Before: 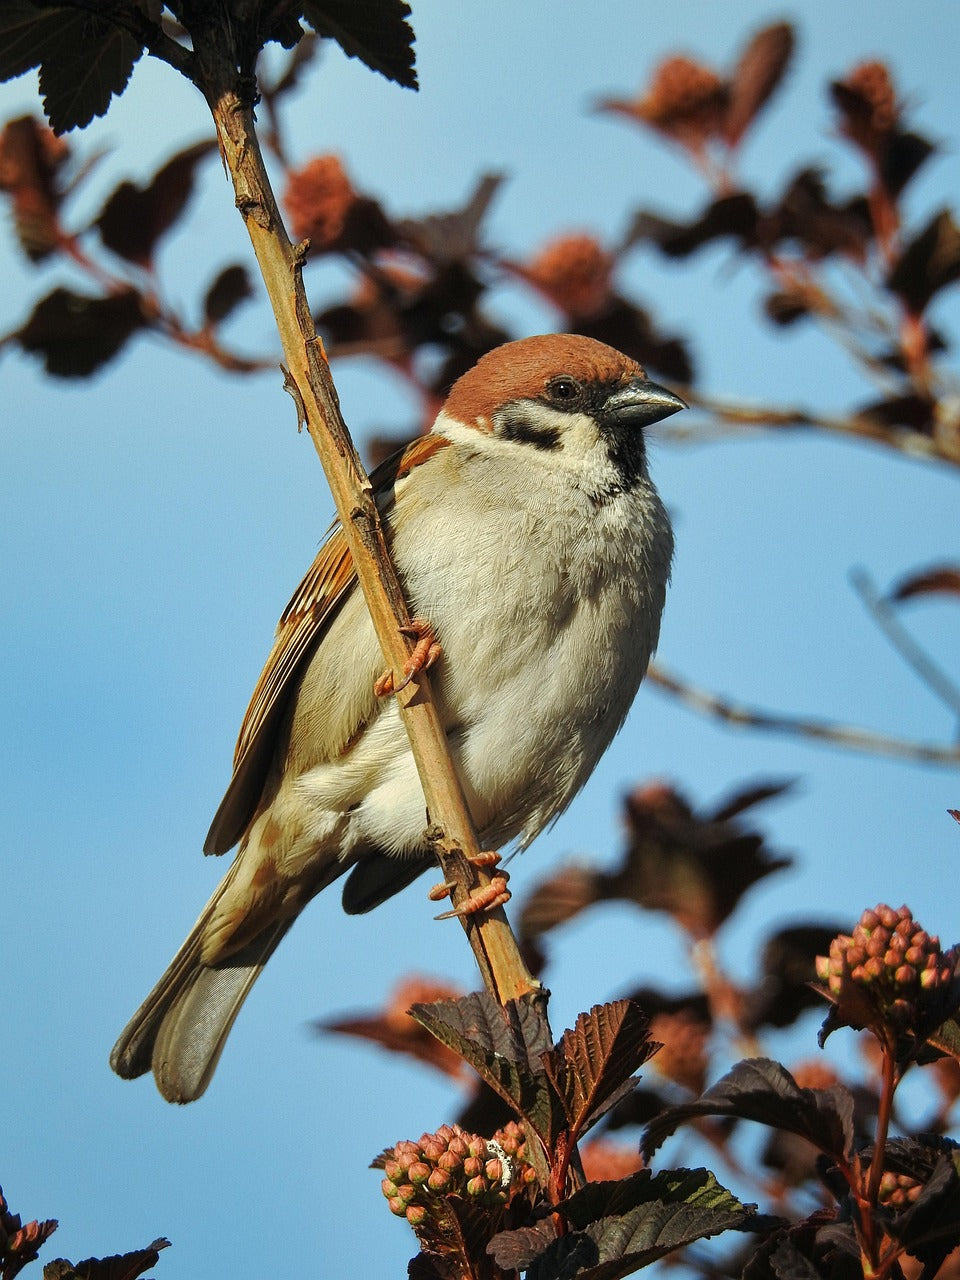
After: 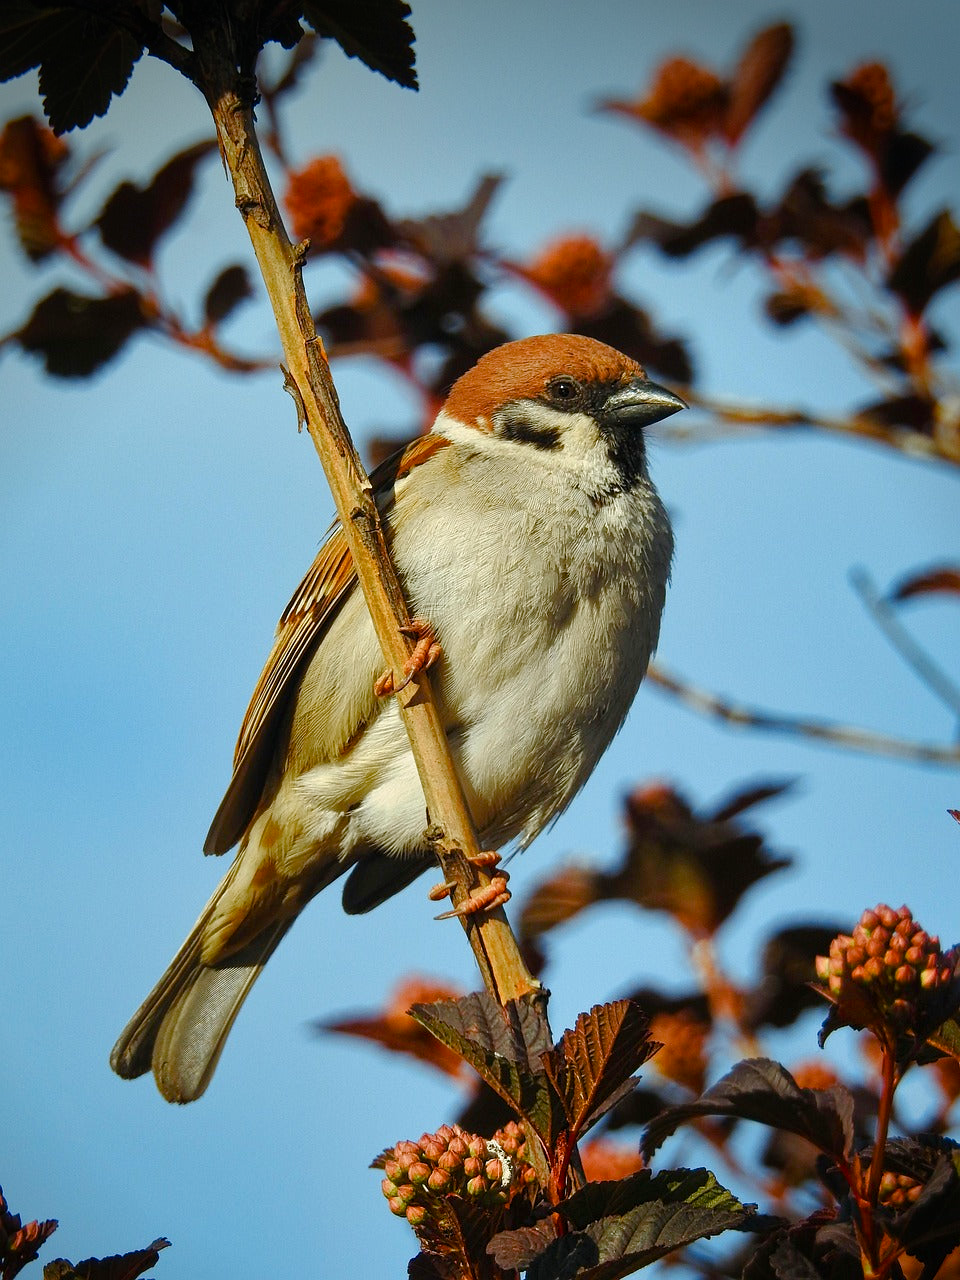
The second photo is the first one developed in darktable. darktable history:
vignetting: brightness -0.629, saturation -0.007, center (-0.028, 0.239)
color balance rgb: perceptual saturation grading › global saturation 20%, perceptual saturation grading › highlights -25%, perceptual saturation grading › shadows 50%
